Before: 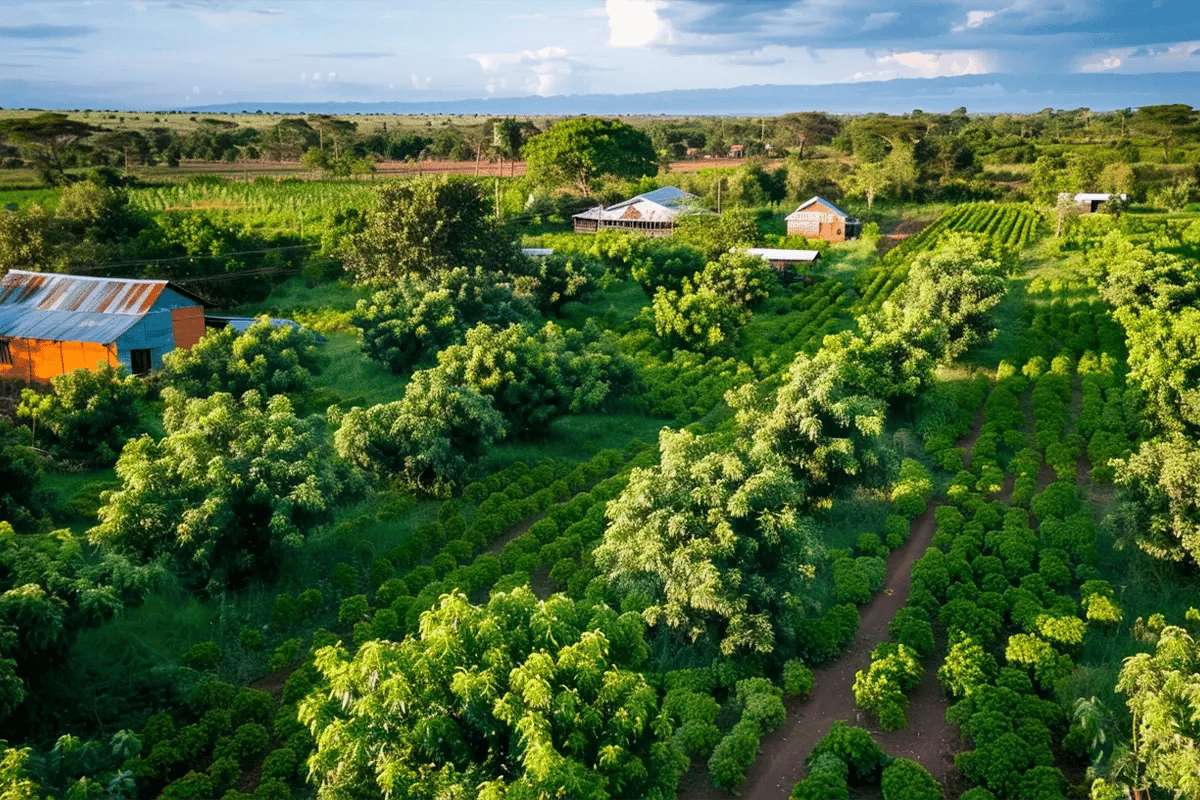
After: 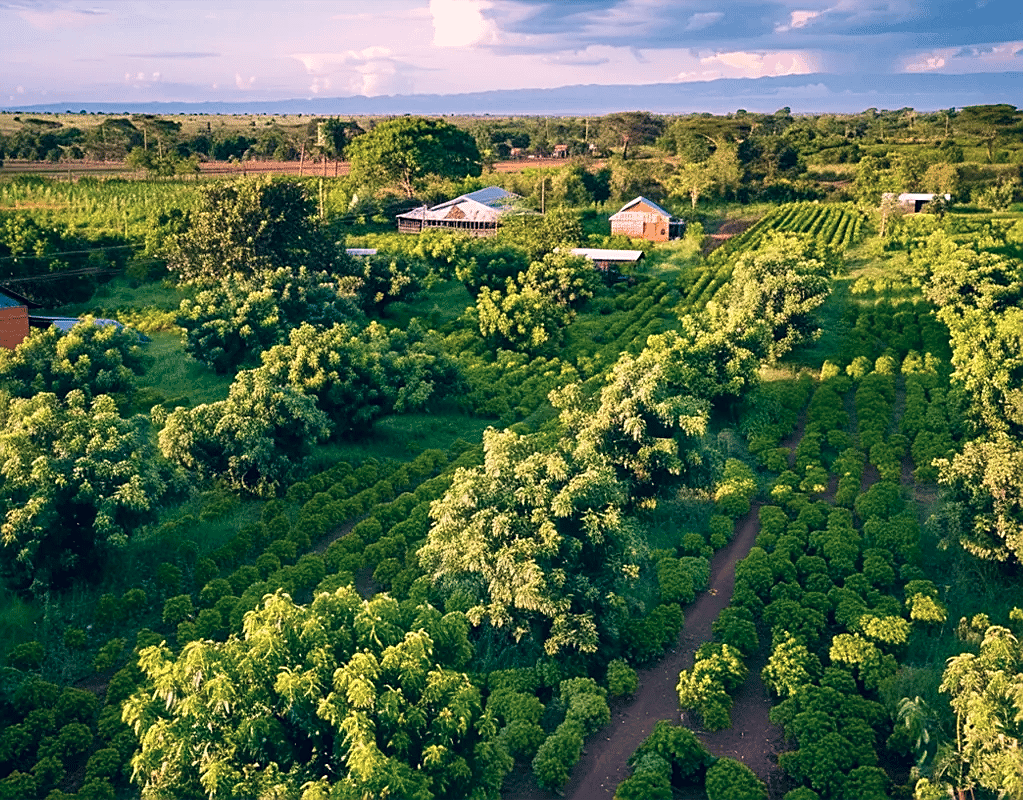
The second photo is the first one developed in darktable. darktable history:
velvia: on, module defaults
sharpen: on, module defaults
color correction: highlights a* 13.75, highlights b* 5.91, shadows a* -5.08, shadows b* -15.76, saturation 0.874
crop and rotate: left 14.728%
